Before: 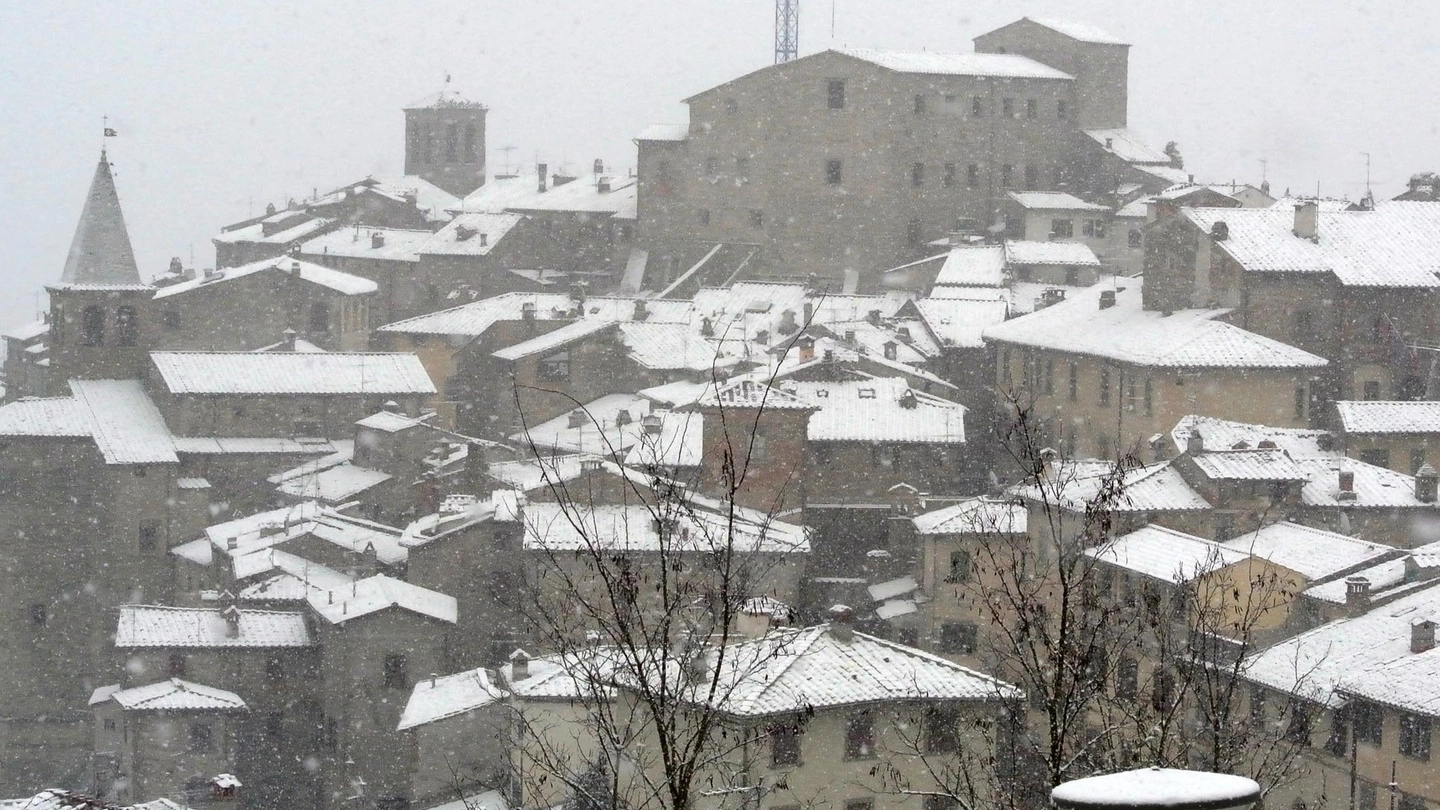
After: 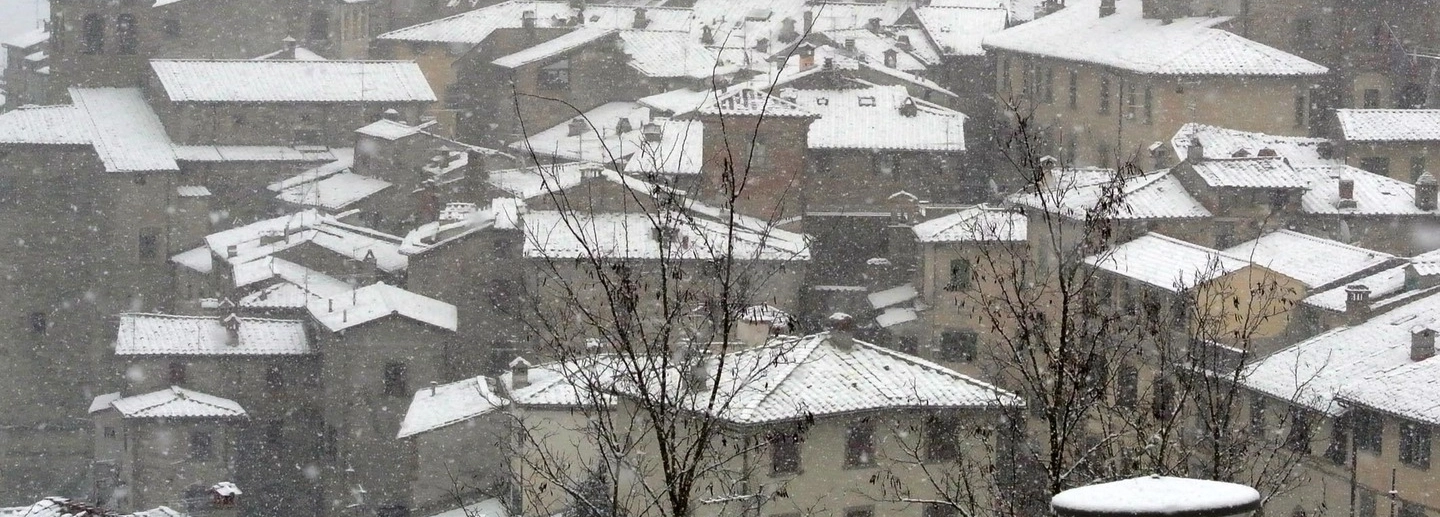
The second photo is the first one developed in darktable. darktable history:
crop and rotate: top 36.081%
